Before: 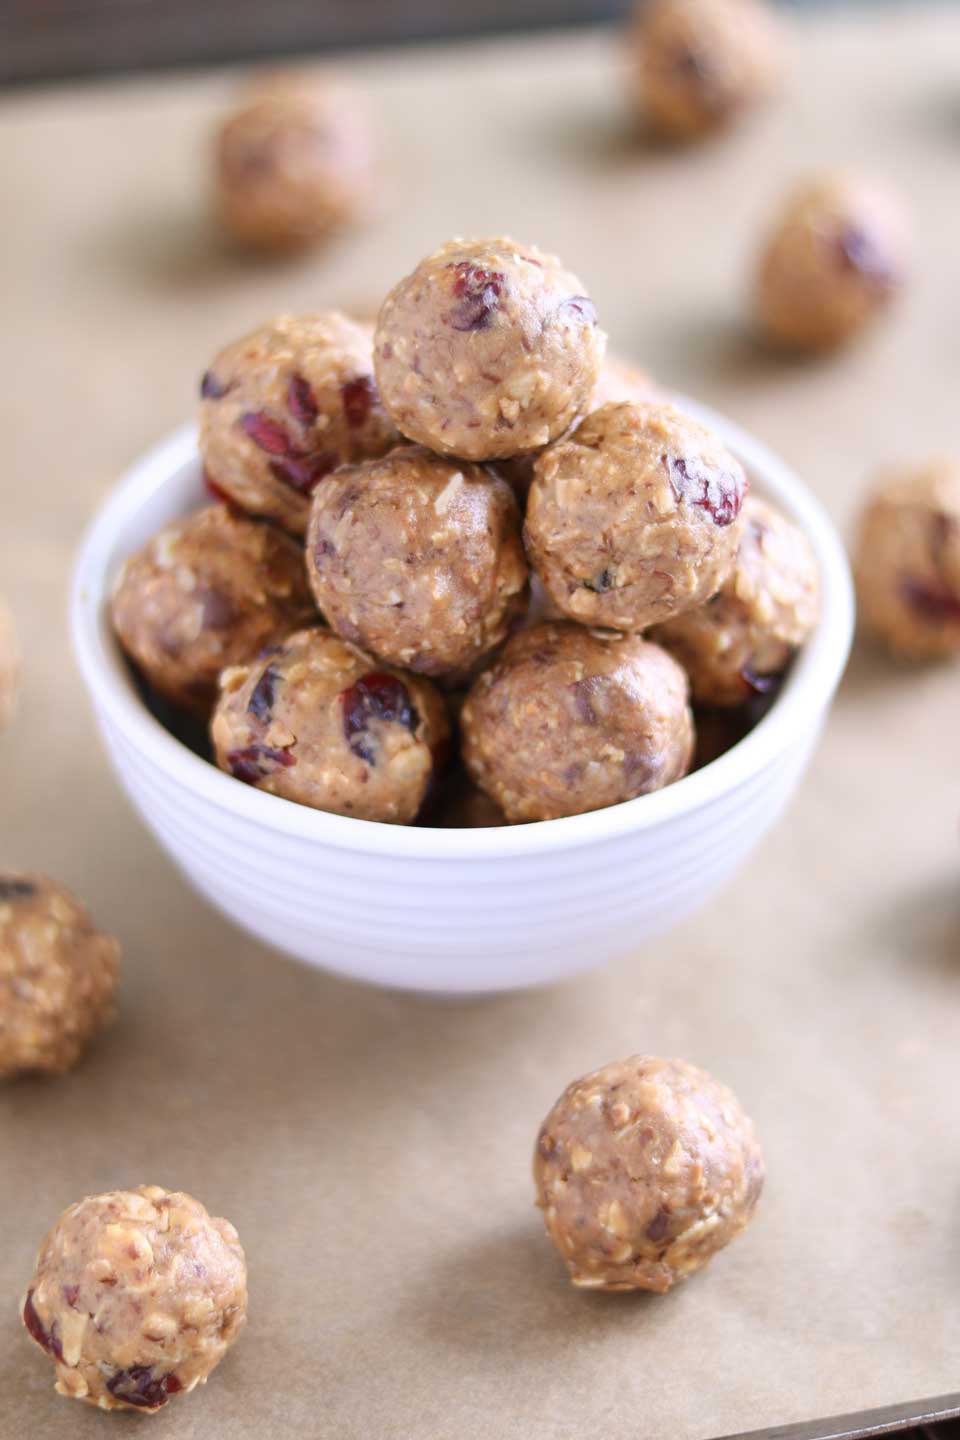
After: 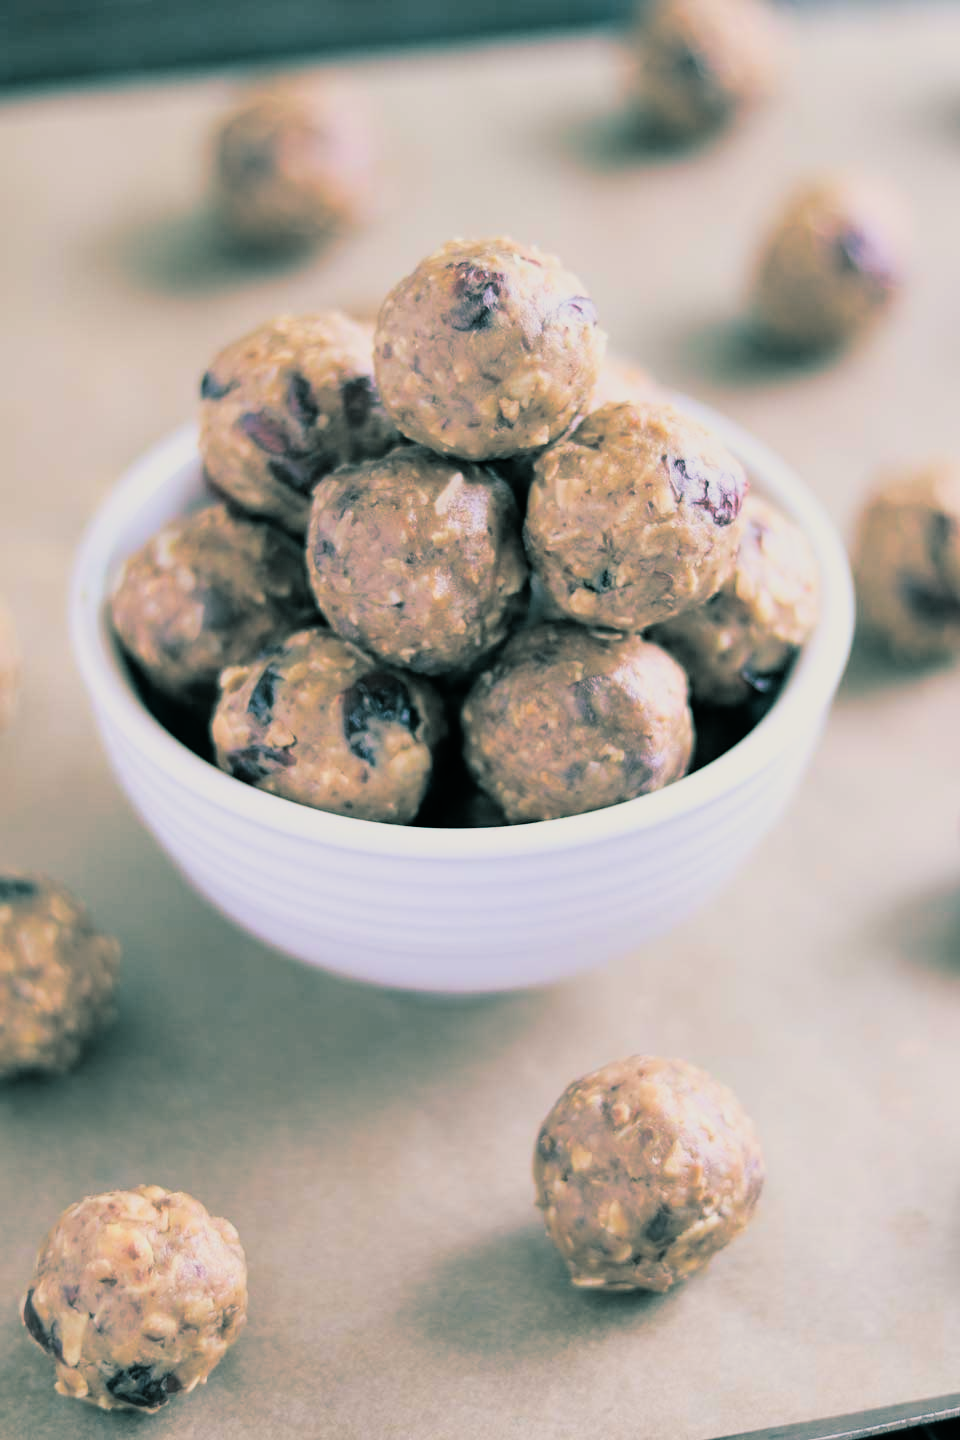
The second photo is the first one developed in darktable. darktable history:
split-toning: shadows › hue 186.43°, highlights › hue 49.29°, compress 30.29%
filmic rgb: black relative exposure -11.88 EV, white relative exposure 5.43 EV, threshold 3 EV, hardness 4.49, latitude 50%, contrast 1.14, color science v5 (2021), contrast in shadows safe, contrast in highlights safe, enable highlight reconstruction true
